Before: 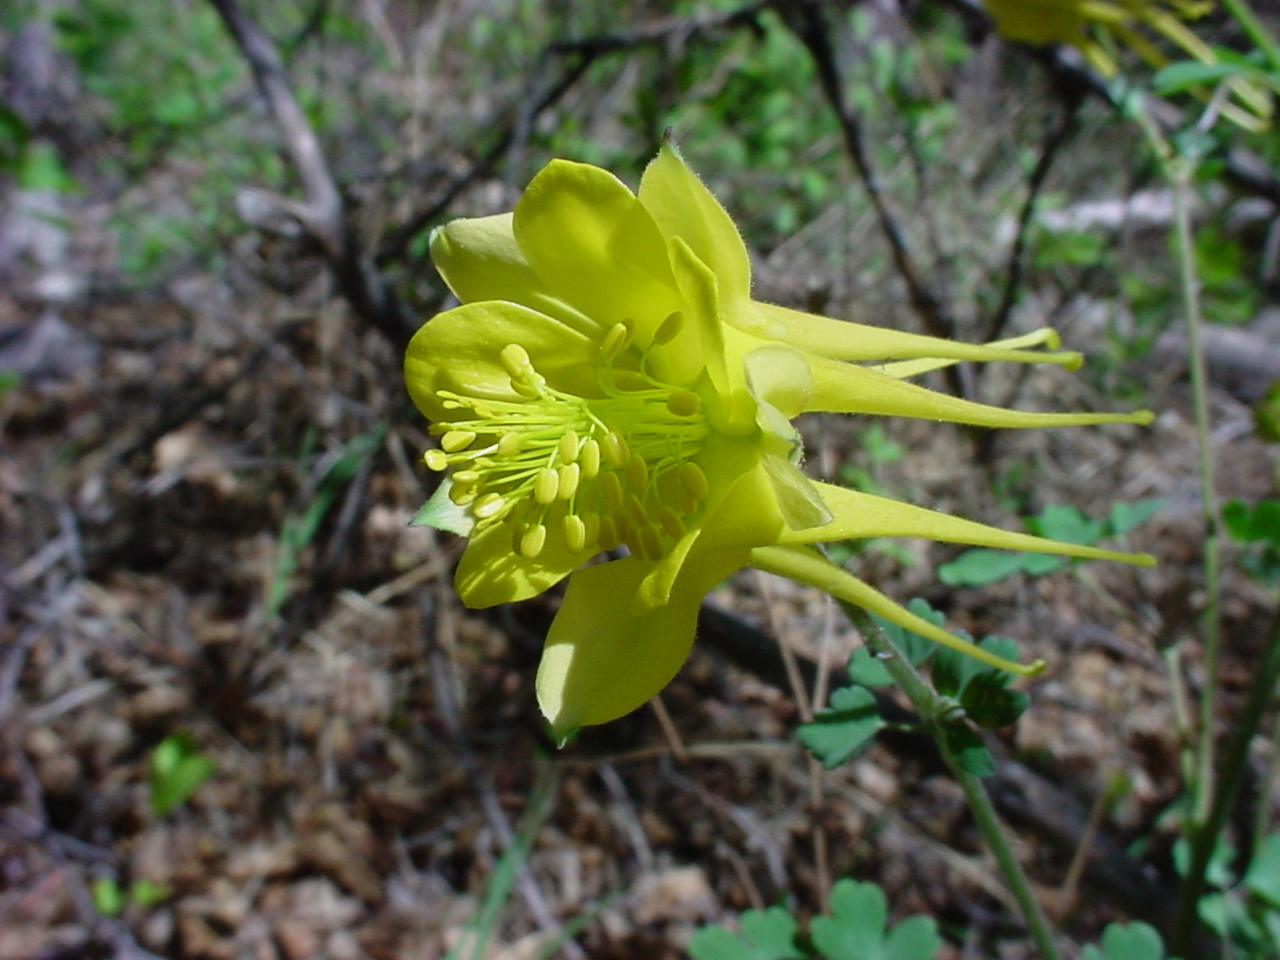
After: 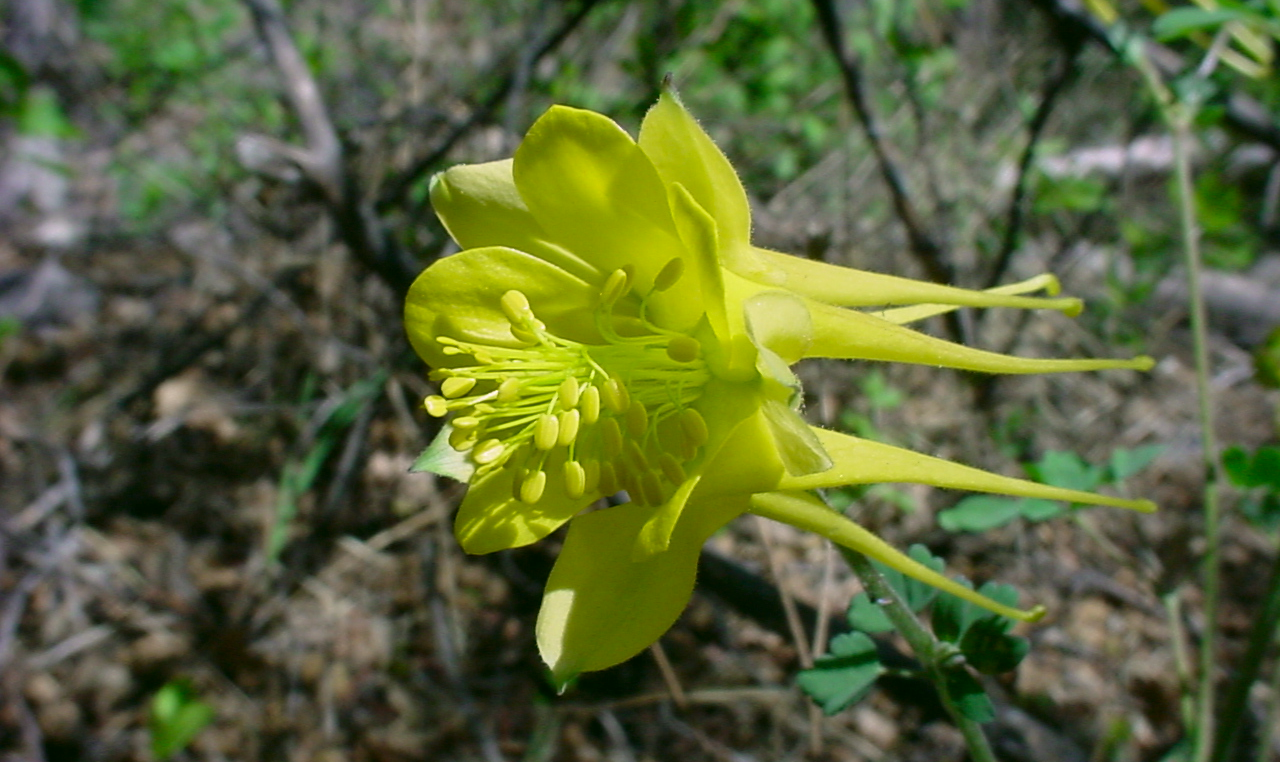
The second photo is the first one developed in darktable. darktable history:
crop and rotate: top 5.653%, bottom 14.945%
color correction: highlights a* 4.33, highlights b* 4.96, shadows a* -7.02, shadows b* 4.83
